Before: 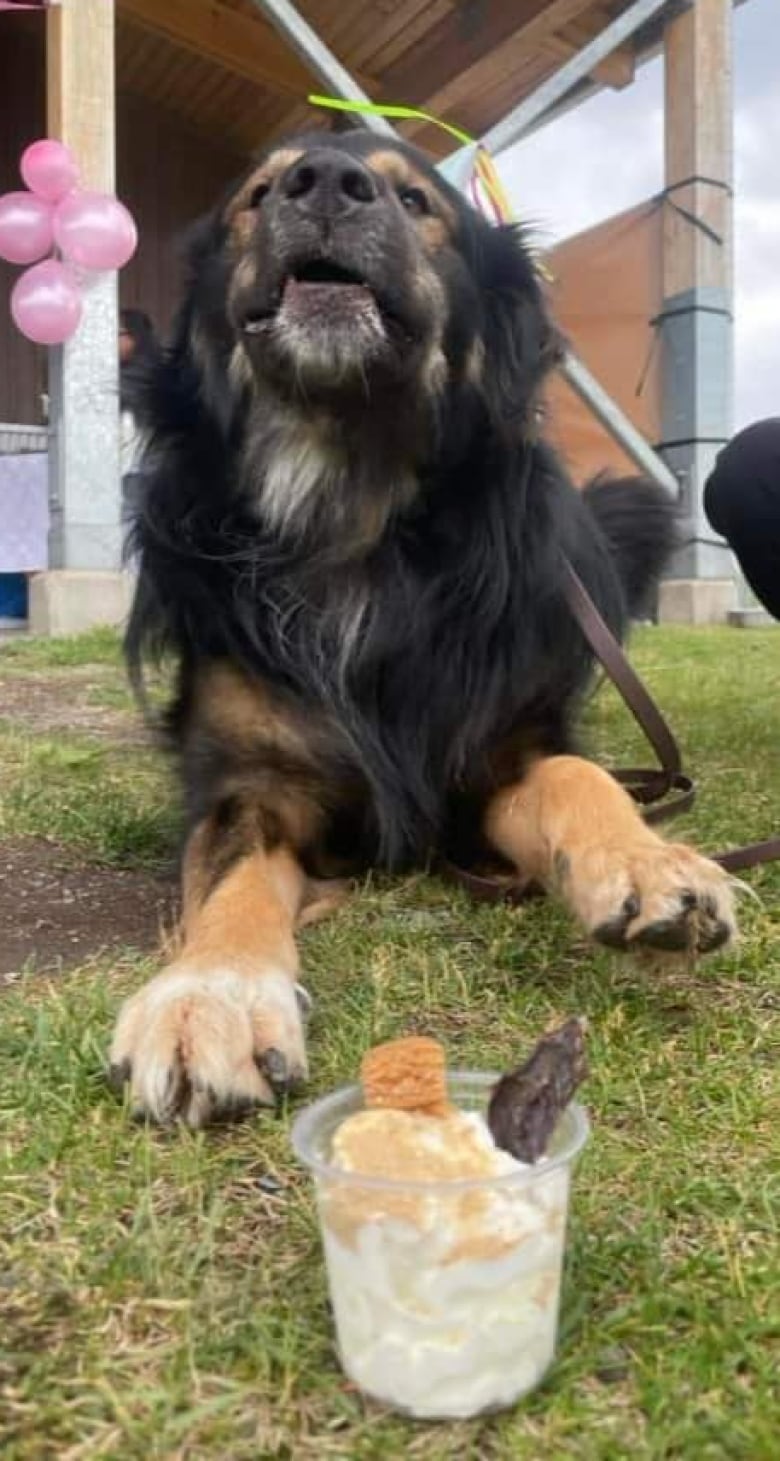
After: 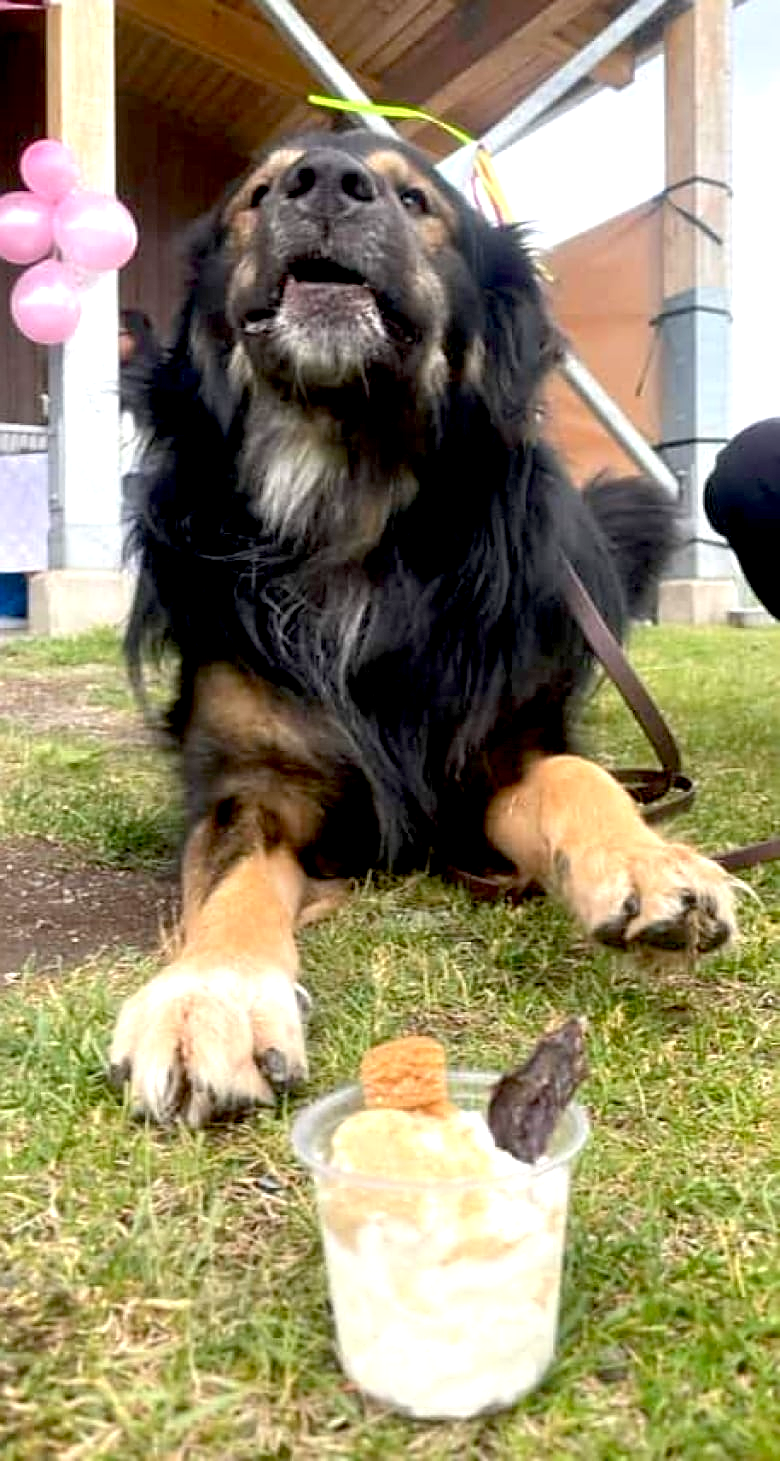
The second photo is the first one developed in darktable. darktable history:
exposure: black level correction 0.012, exposure 0.7 EV, compensate exposure bias true, compensate highlight preservation false
sharpen: on, module defaults
